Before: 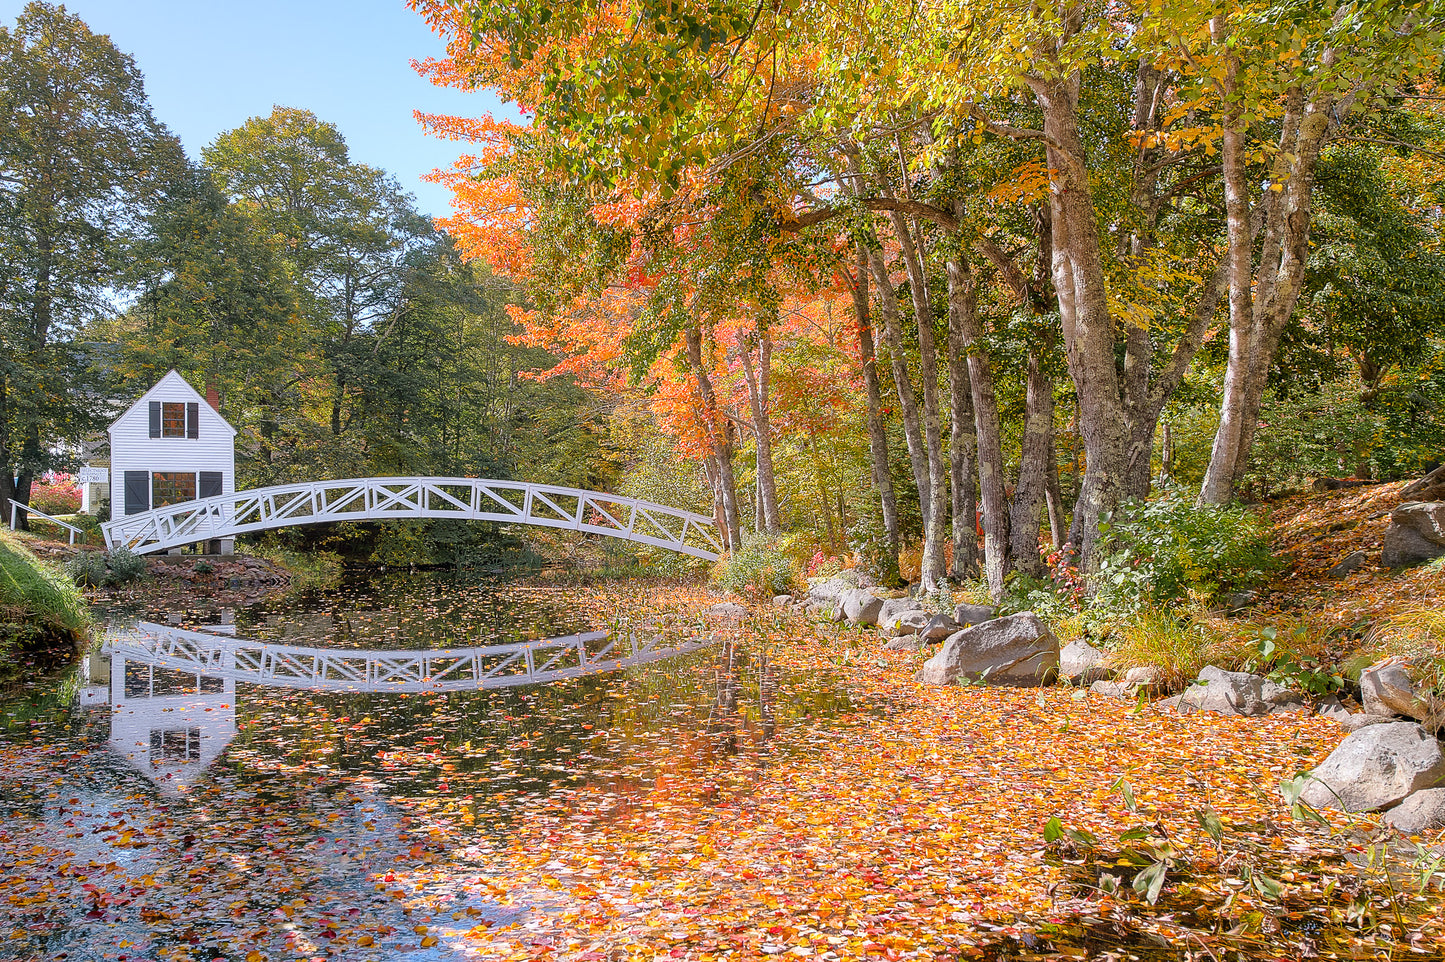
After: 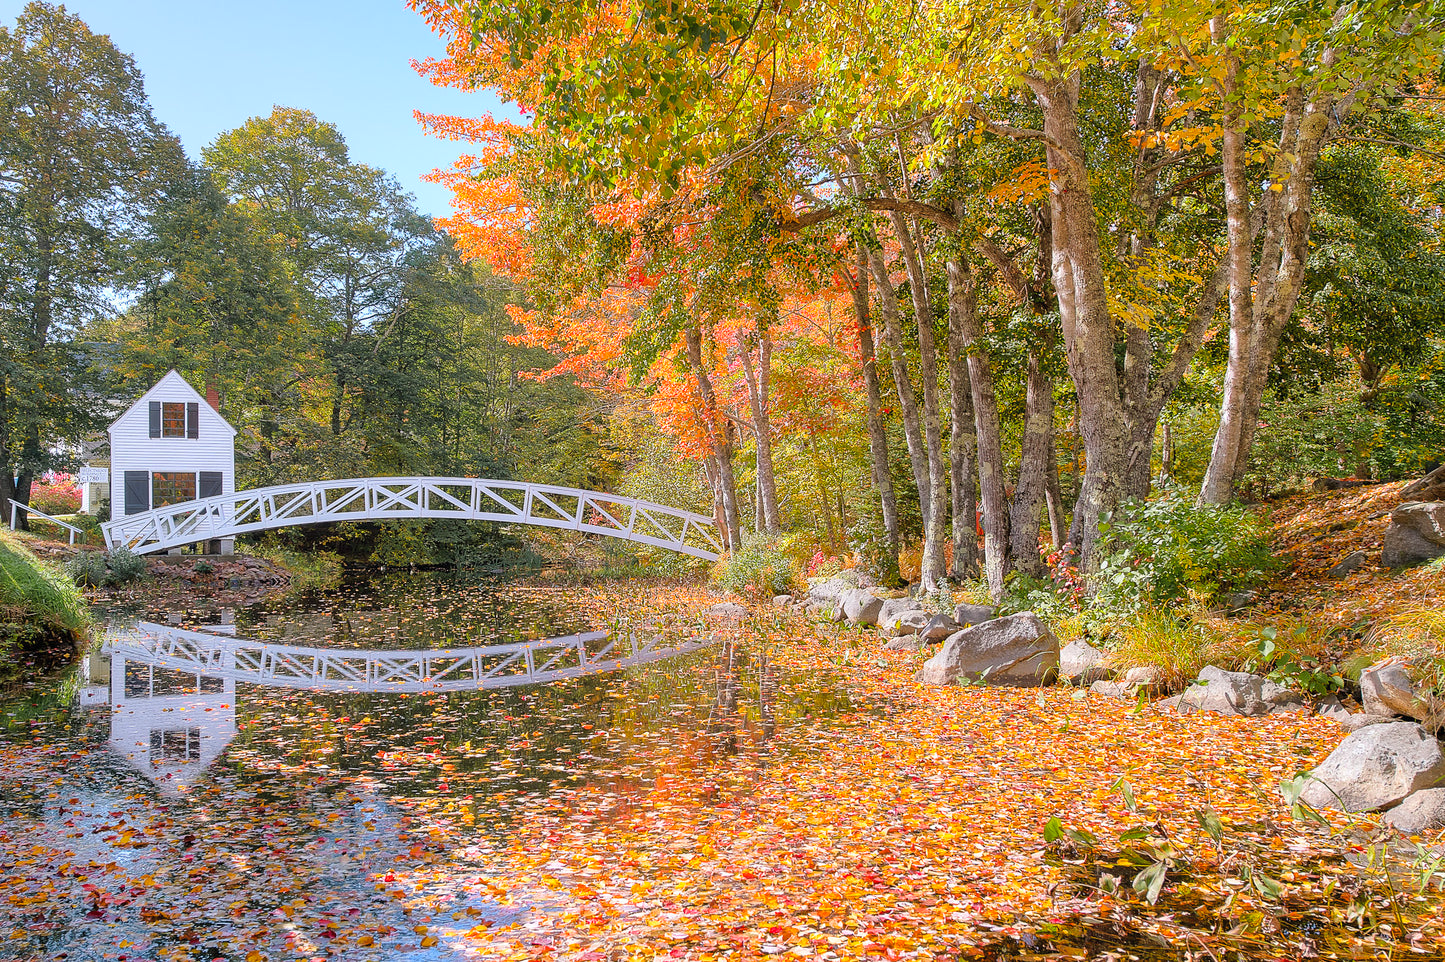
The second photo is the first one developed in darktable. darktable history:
contrast brightness saturation: contrast 0.027, brightness 0.06, saturation 0.126
